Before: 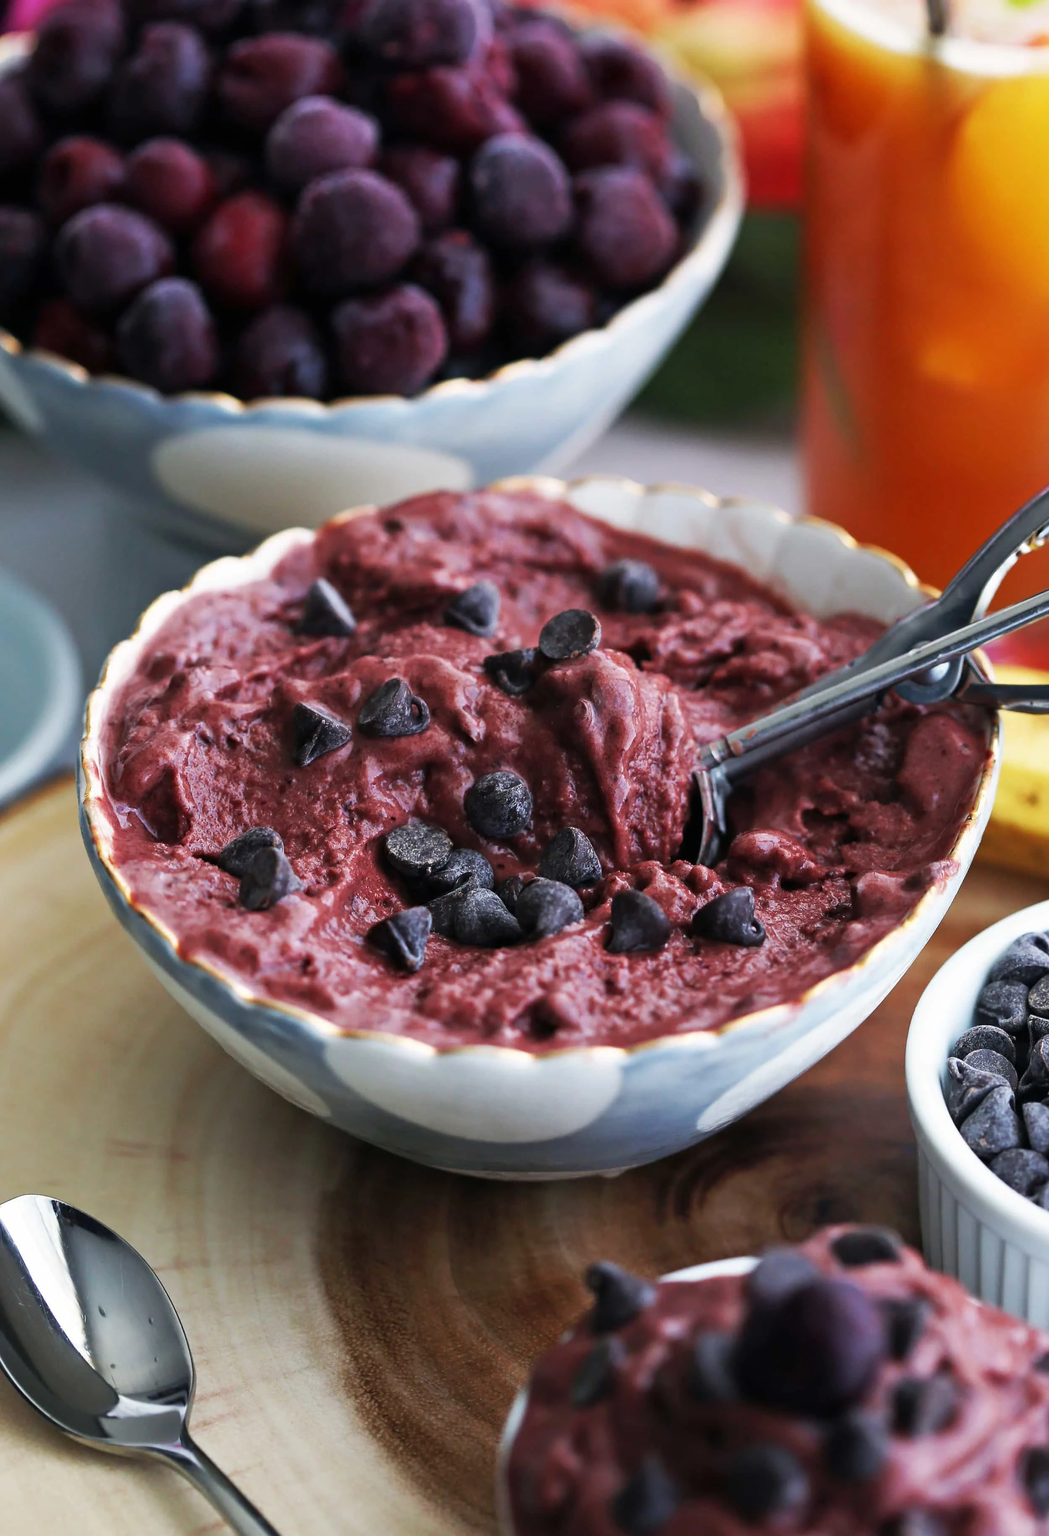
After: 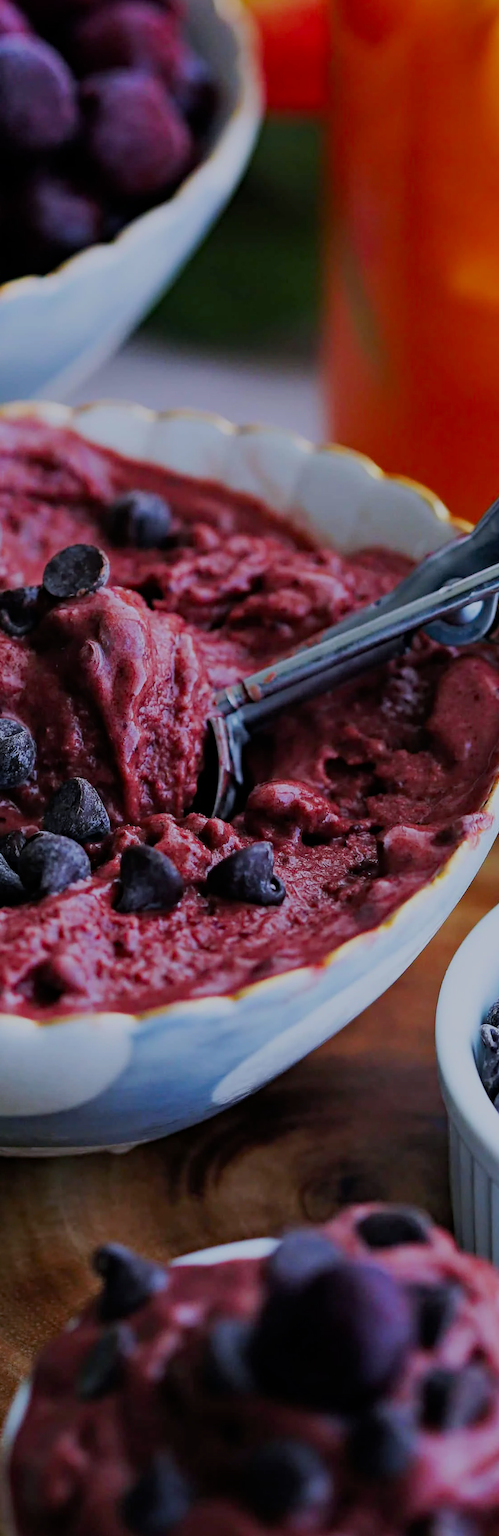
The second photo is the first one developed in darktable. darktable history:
filmic rgb: black relative exposure -16 EV, white relative exposure 6.12 EV, hardness 5.22
crop: left 47.628%, top 6.643%, right 7.874%
haze removal: strength 0.29, distance 0.25, compatibility mode true, adaptive false
white balance: red 0.954, blue 1.079
contrast brightness saturation: saturation 0.13
tone equalizer: on, module defaults
shadows and highlights: radius 121.13, shadows 21.4, white point adjustment -9.72, highlights -14.39, soften with gaussian
